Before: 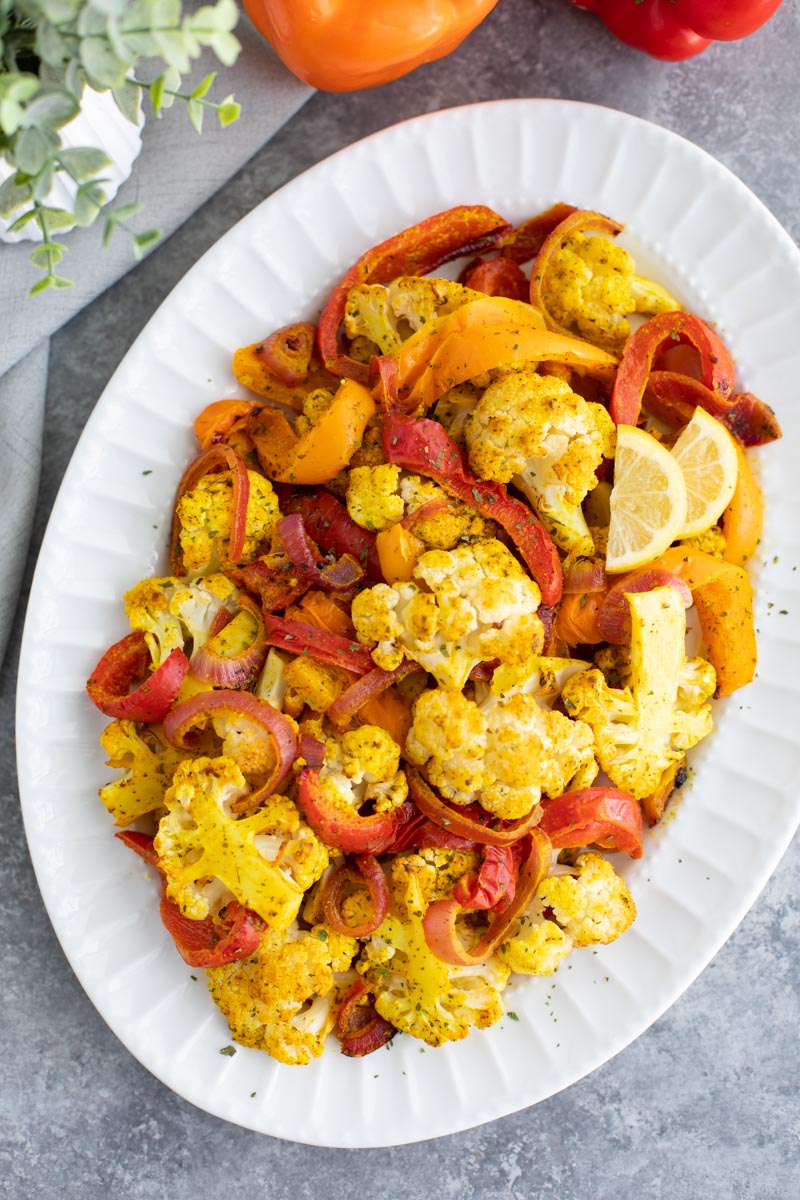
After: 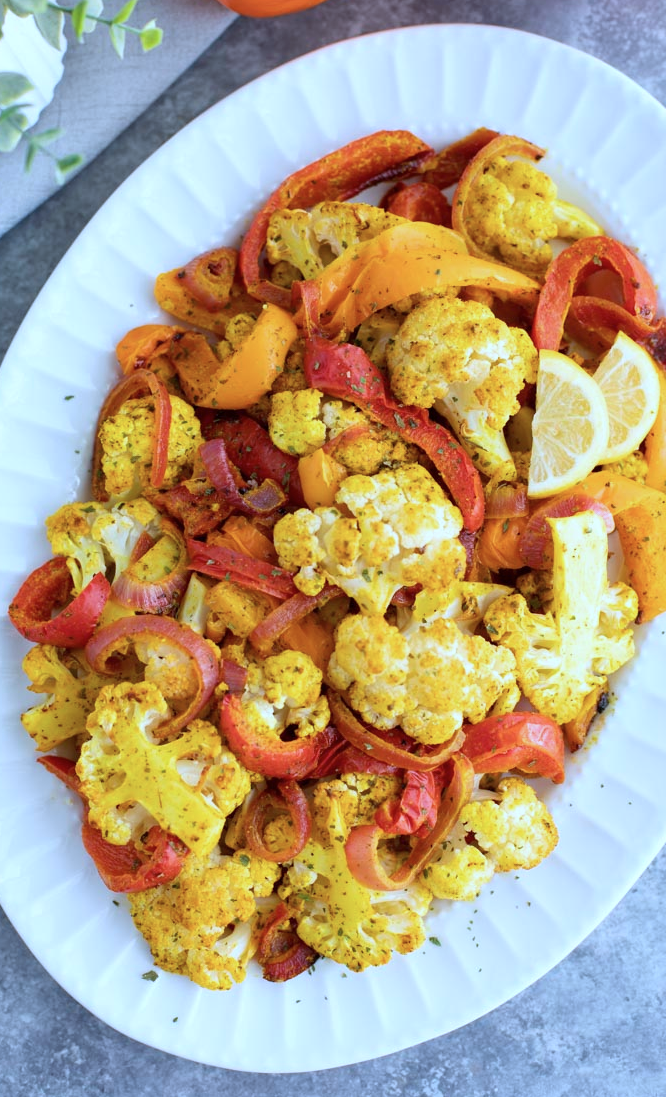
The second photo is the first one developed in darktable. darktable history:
crop: left 9.762%, top 6.298%, right 6.879%, bottom 2.226%
color calibration: illuminant custom, x 0.389, y 0.387, temperature 3793.39 K
